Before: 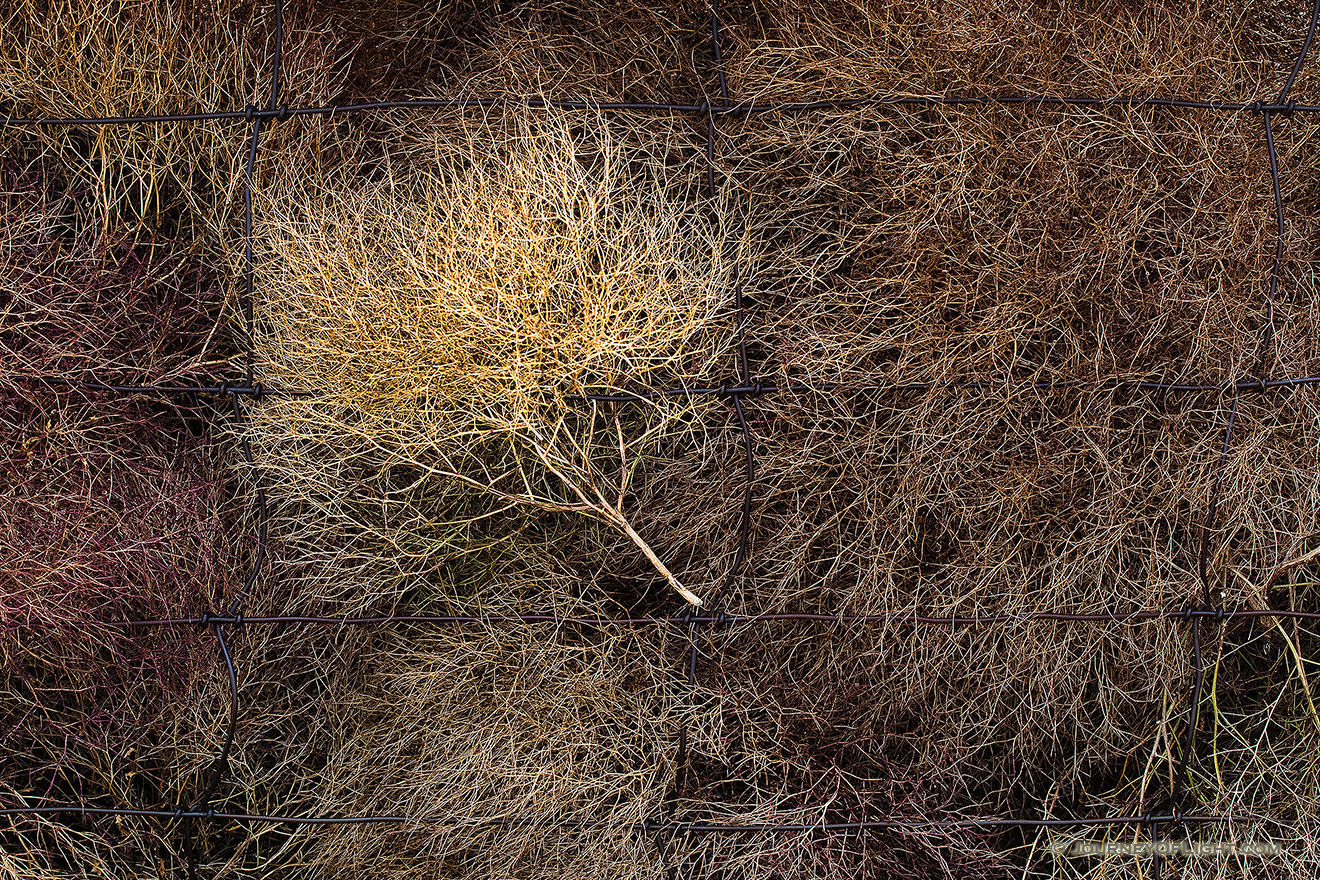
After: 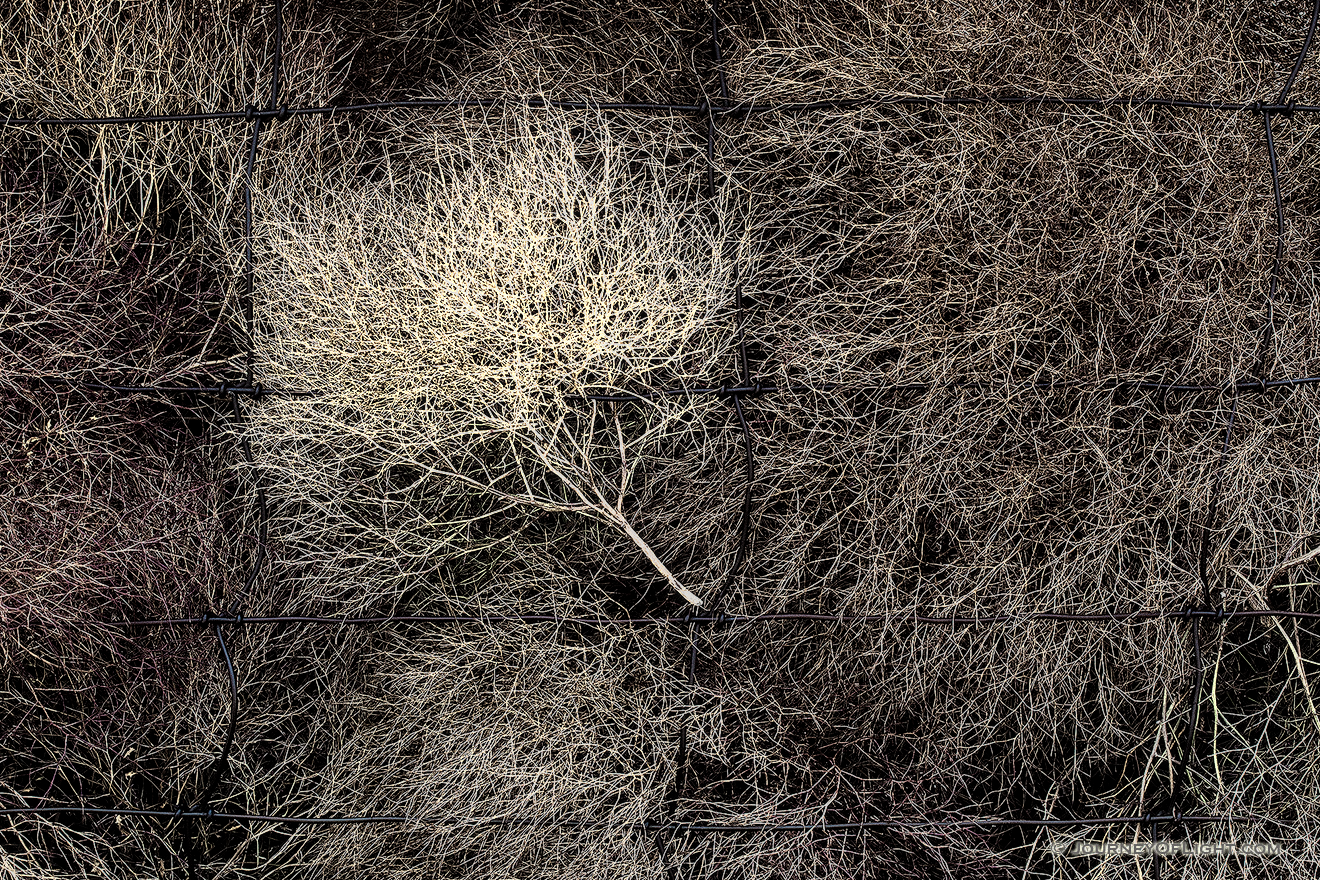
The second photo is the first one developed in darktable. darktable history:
color zones: curves: ch0 [(0.25, 0.667) (0.758, 0.368)]; ch1 [(0.215, 0.245) (0.761, 0.373)]; ch2 [(0.247, 0.554) (0.761, 0.436)]
local contrast: detail 130%
filmic rgb: black relative exposure -7.5 EV, white relative exposure 5 EV, hardness 3.31, contrast 1.3, contrast in shadows safe
